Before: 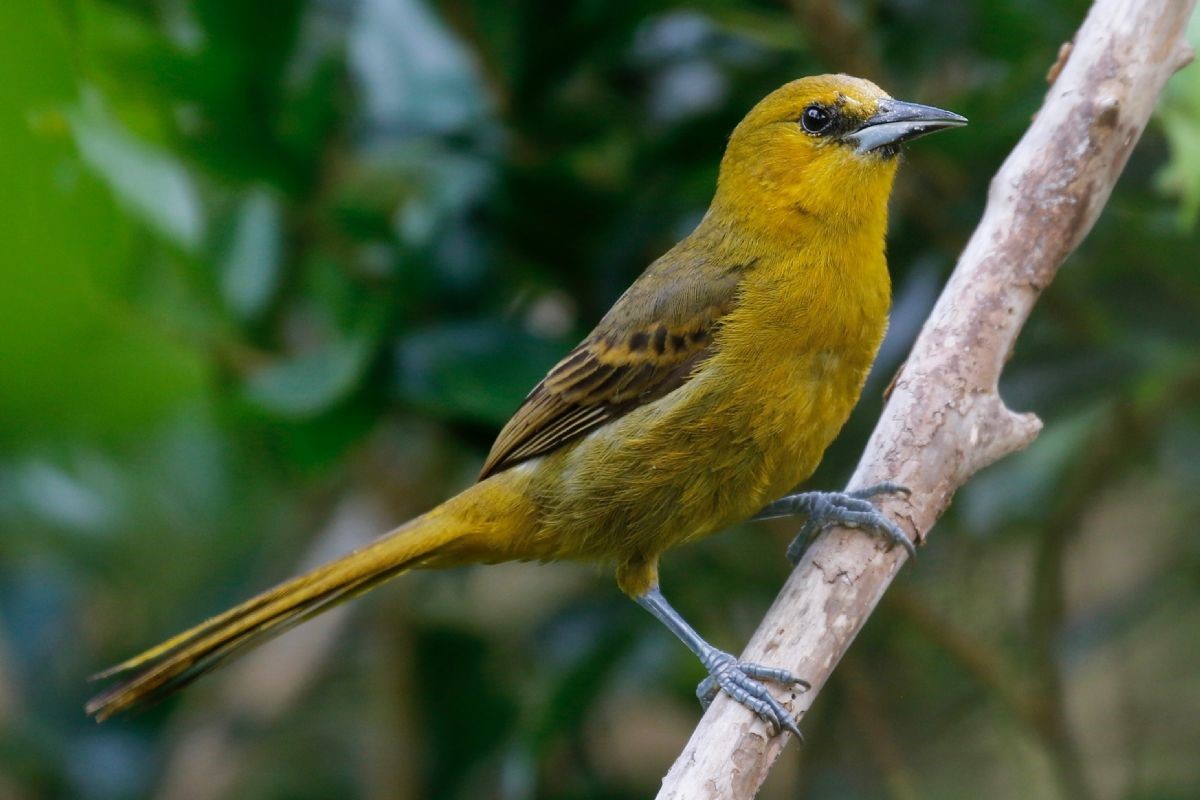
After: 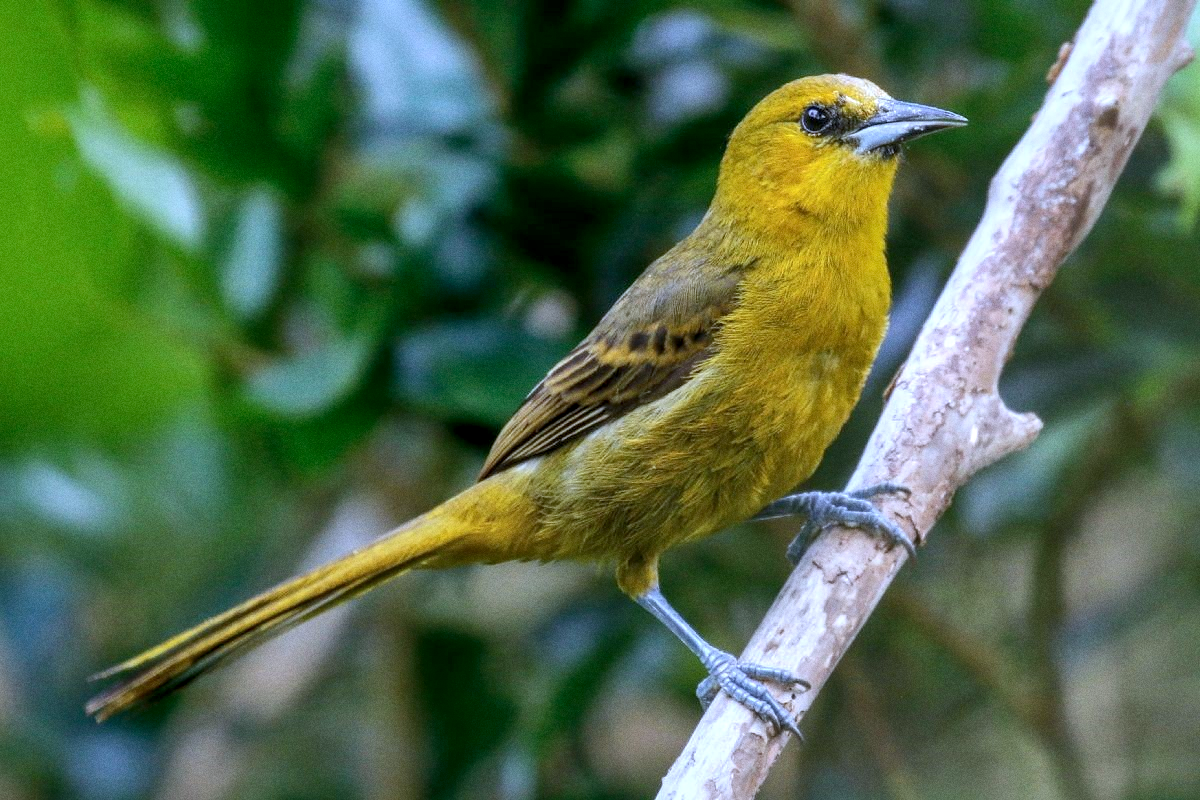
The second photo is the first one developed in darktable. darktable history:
shadows and highlights: on, module defaults
grain: coarseness 0.09 ISO
white balance: red 0.948, green 1.02, blue 1.176
local contrast: detail 142%
base curve: curves: ch0 [(0, 0) (0.666, 0.806) (1, 1)]
